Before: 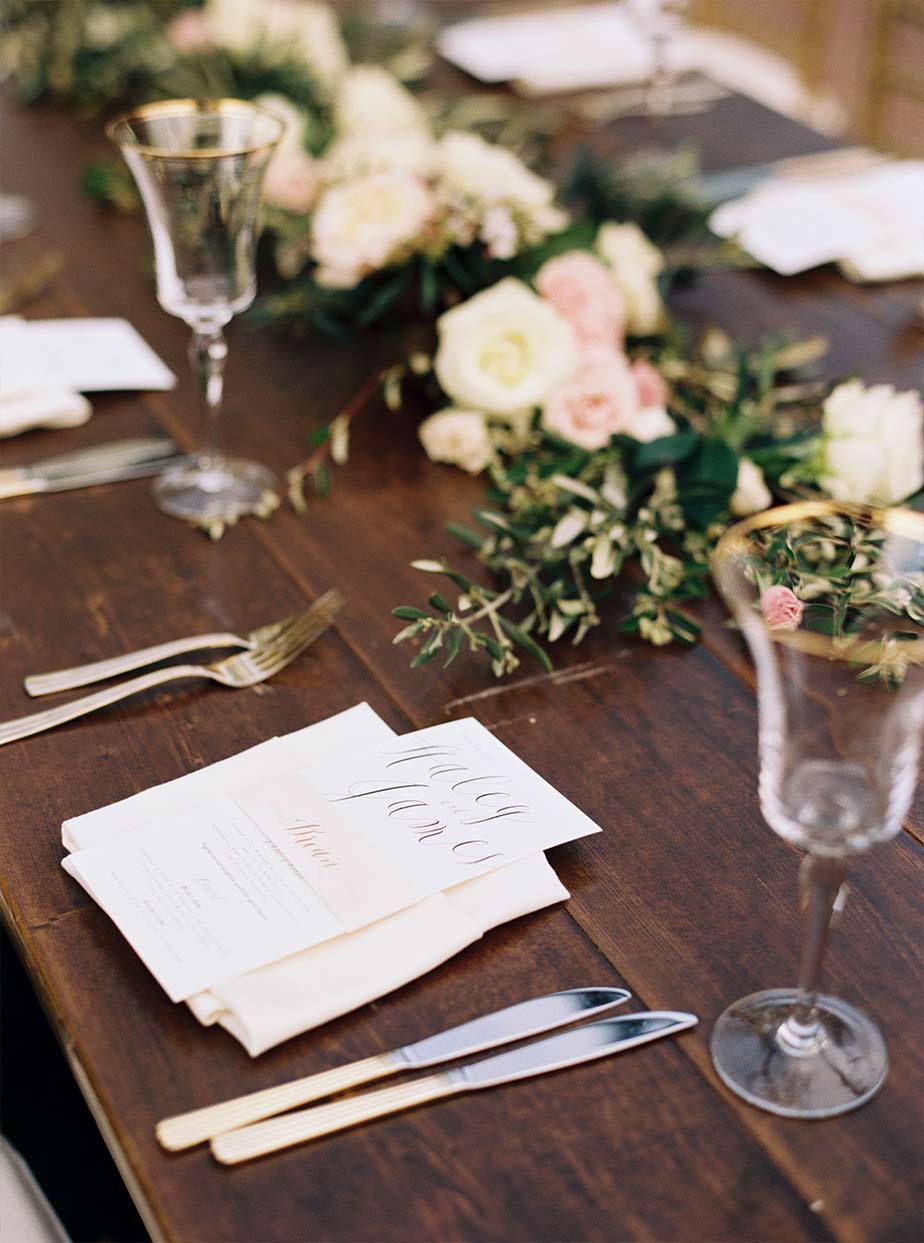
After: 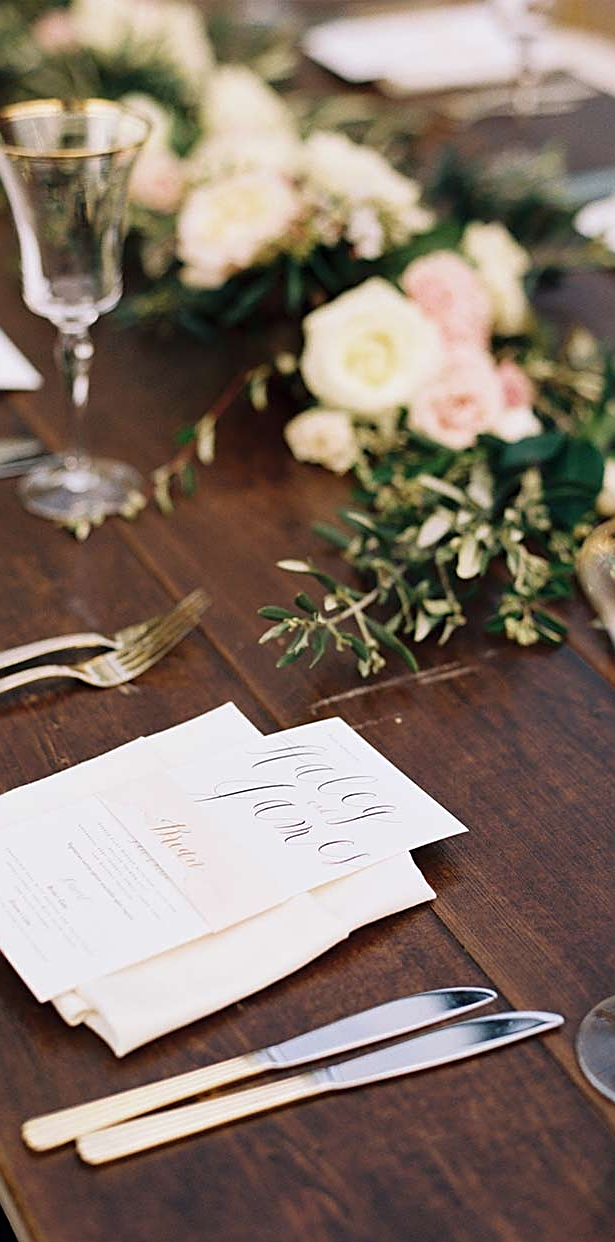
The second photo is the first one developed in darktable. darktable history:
exposure: compensate highlight preservation false
crop and rotate: left 14.509%, right 18.827%
sharpen: amount 0.567
